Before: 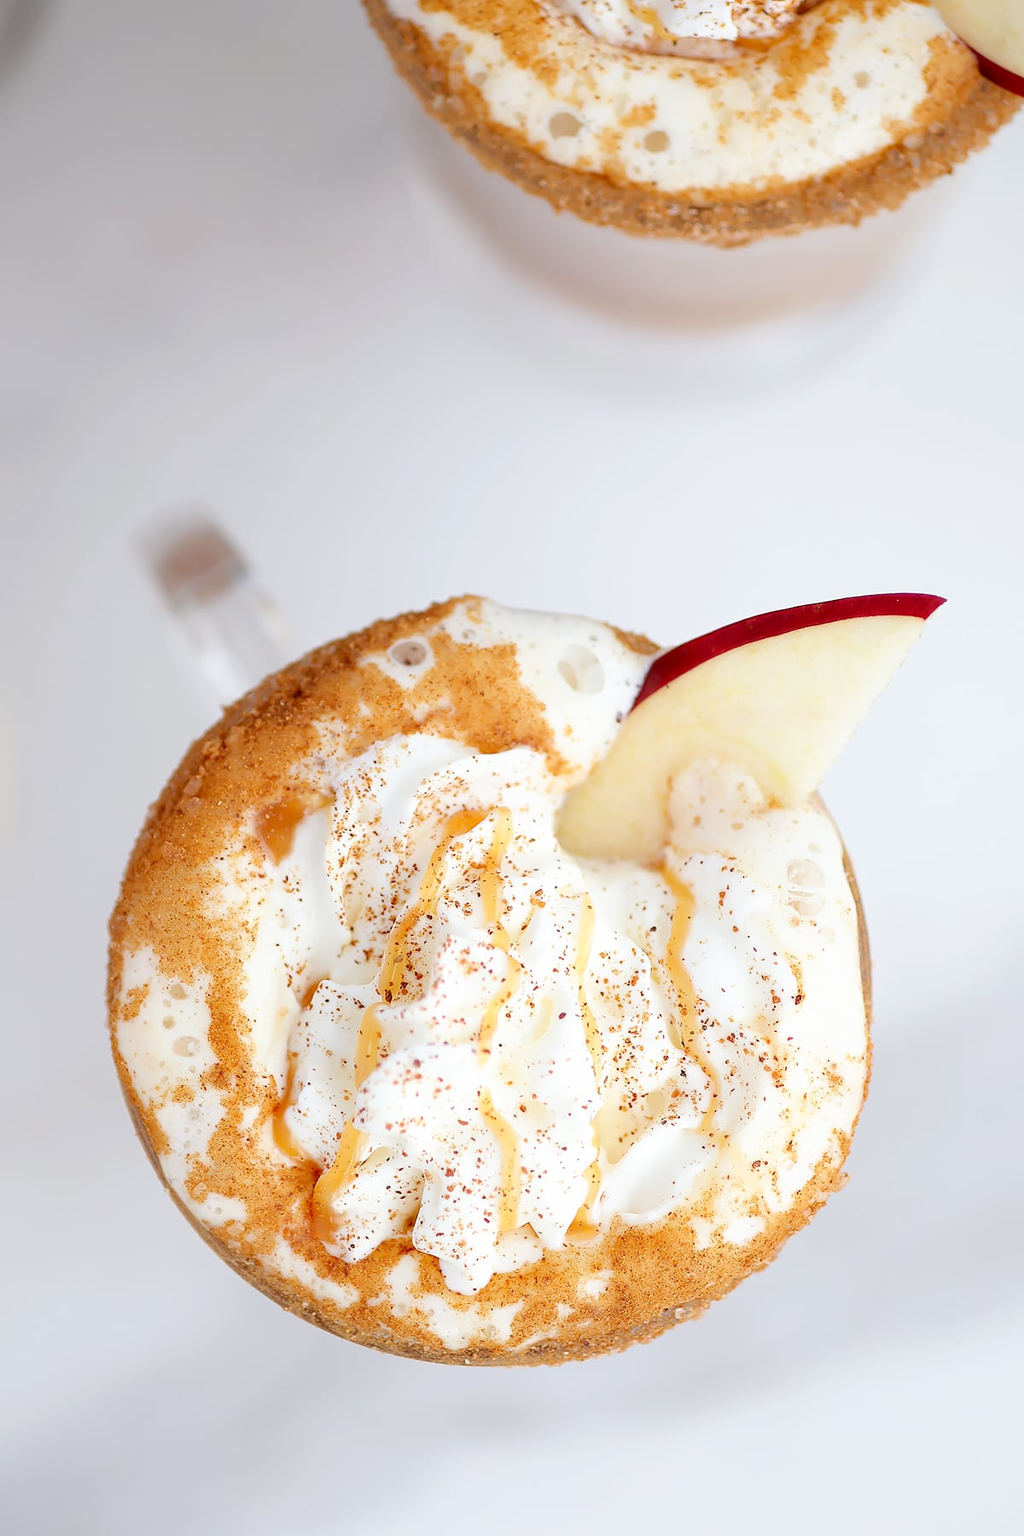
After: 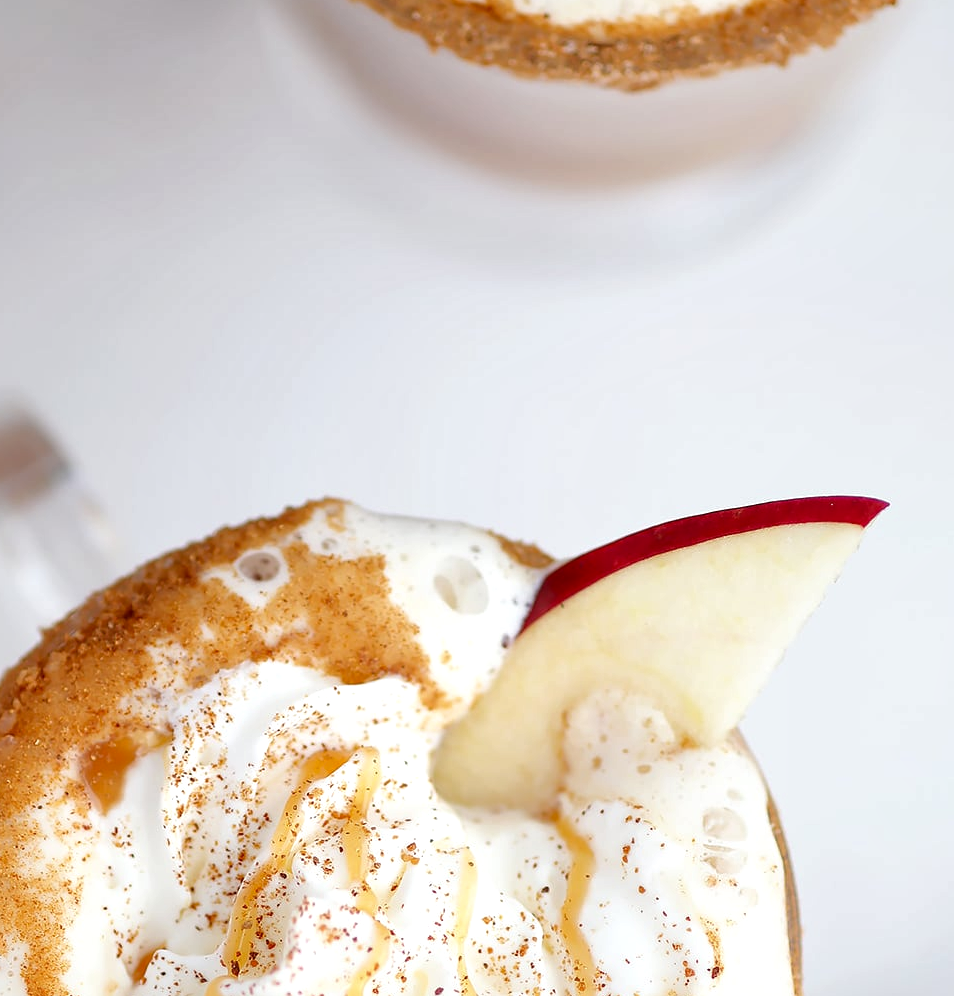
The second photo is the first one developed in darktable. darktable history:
crop: left 18.414%, top 11.066%, right 2.022%, bottom 33.551%
local contrast: mode bilateral grid, contrast 19, coarseness 100, detail 150%, midtone range 0.2
